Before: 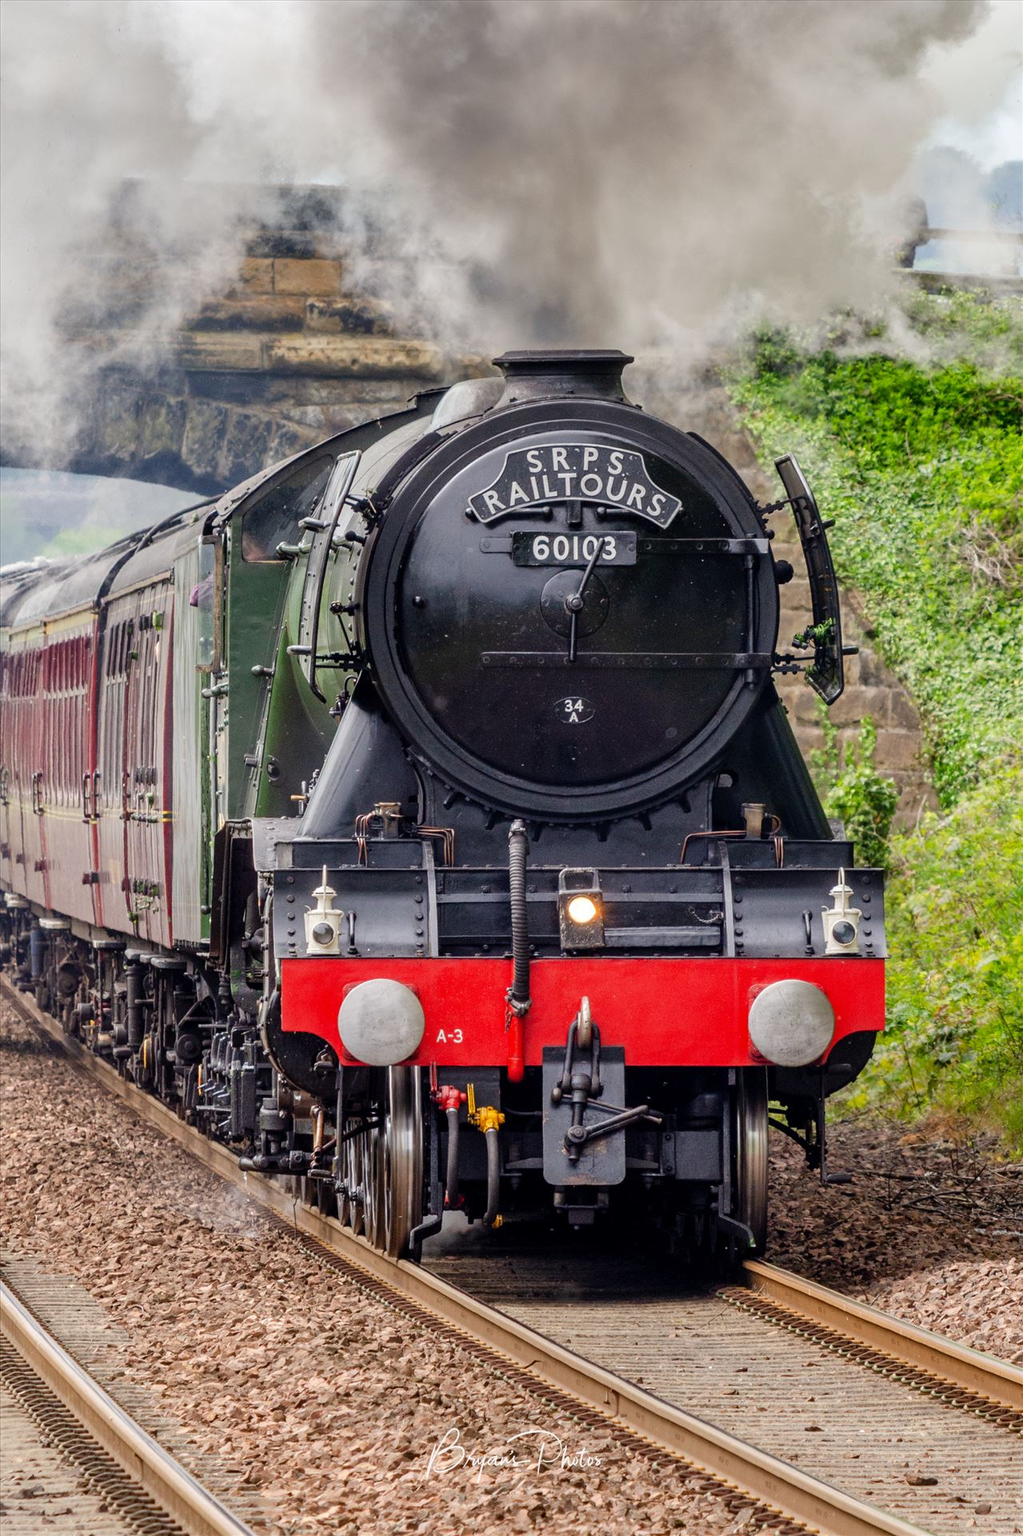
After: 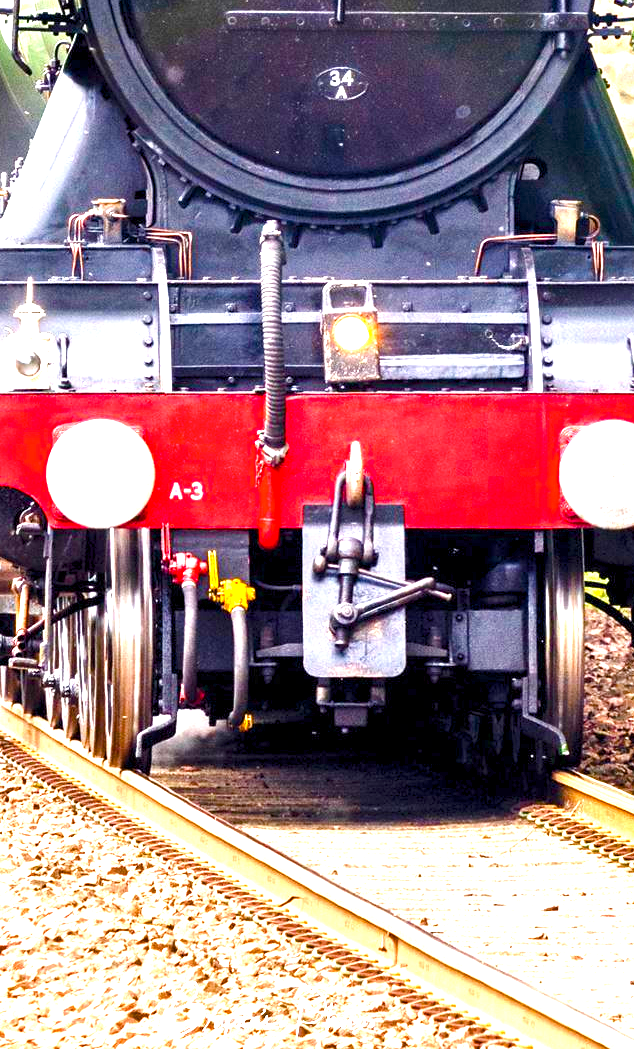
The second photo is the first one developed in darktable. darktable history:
exposure: exposure 2.017 EV, compensate highlight preservation false
crop: left 29.406%, top 41.878%, right 20.953%, bottom 3.466%
color balance rgb: linear chroma grading › global chroma 8.549%, perceptual saturation grading › global saturation 20%, perceptual saturation grading › highlights -24.772%, perceptual saturation grading › shadows 50.203%, perceptual brilliance grading › highlights 9.554%, perceptual brilliance grading › mid-tones 5.171%, global vibrance 20%
